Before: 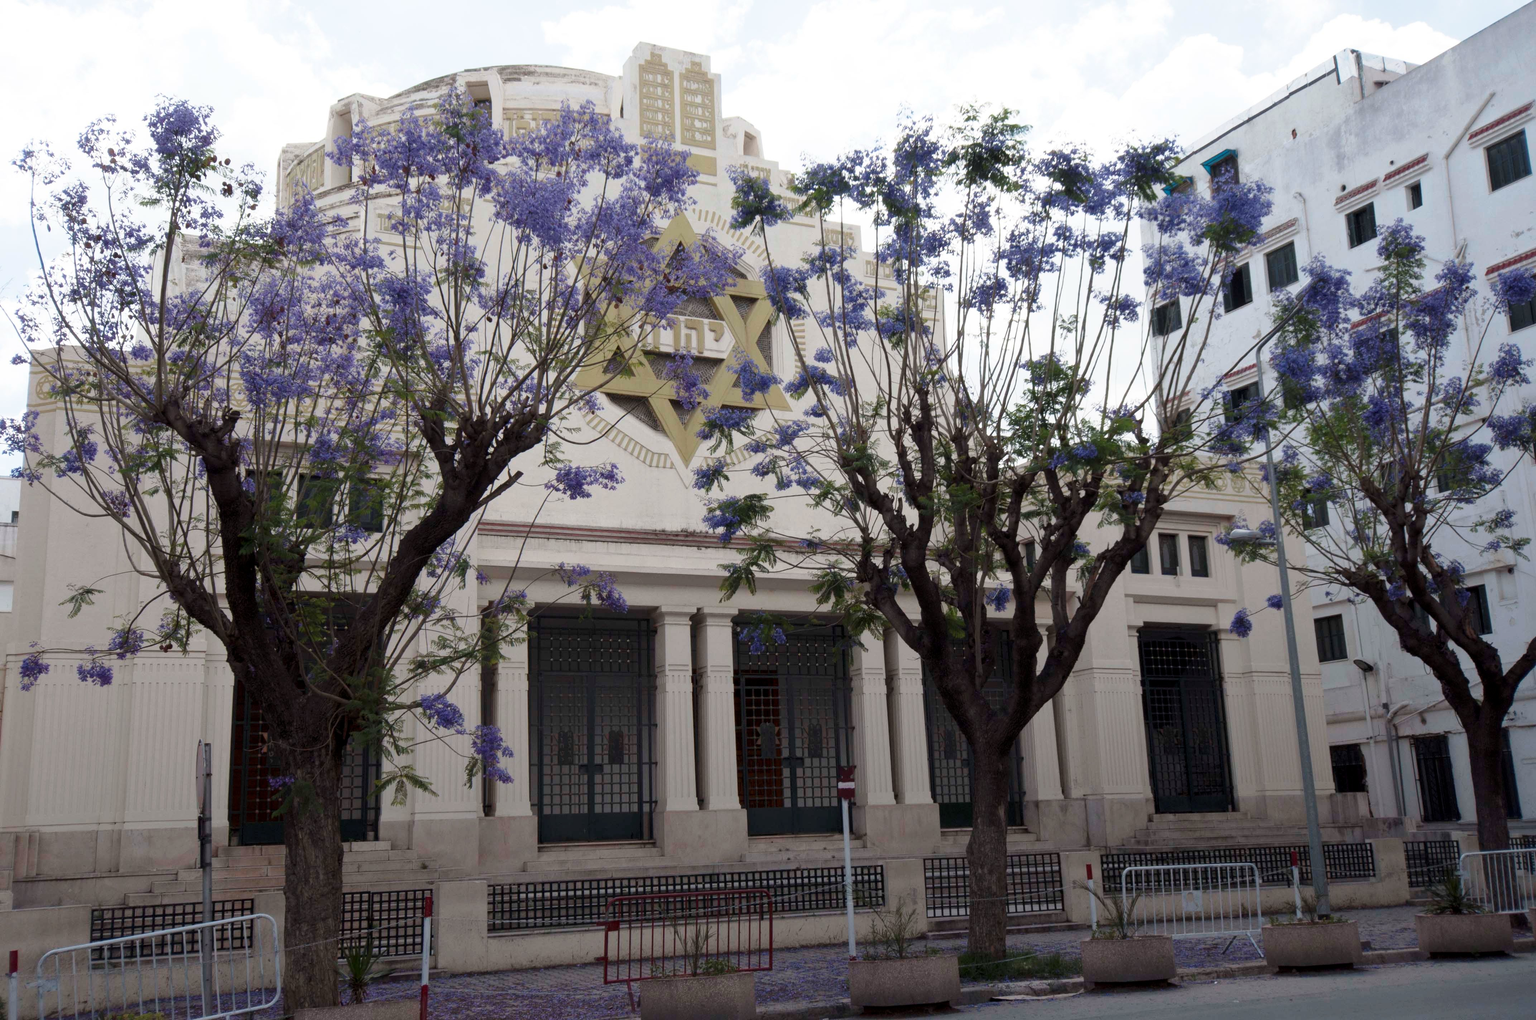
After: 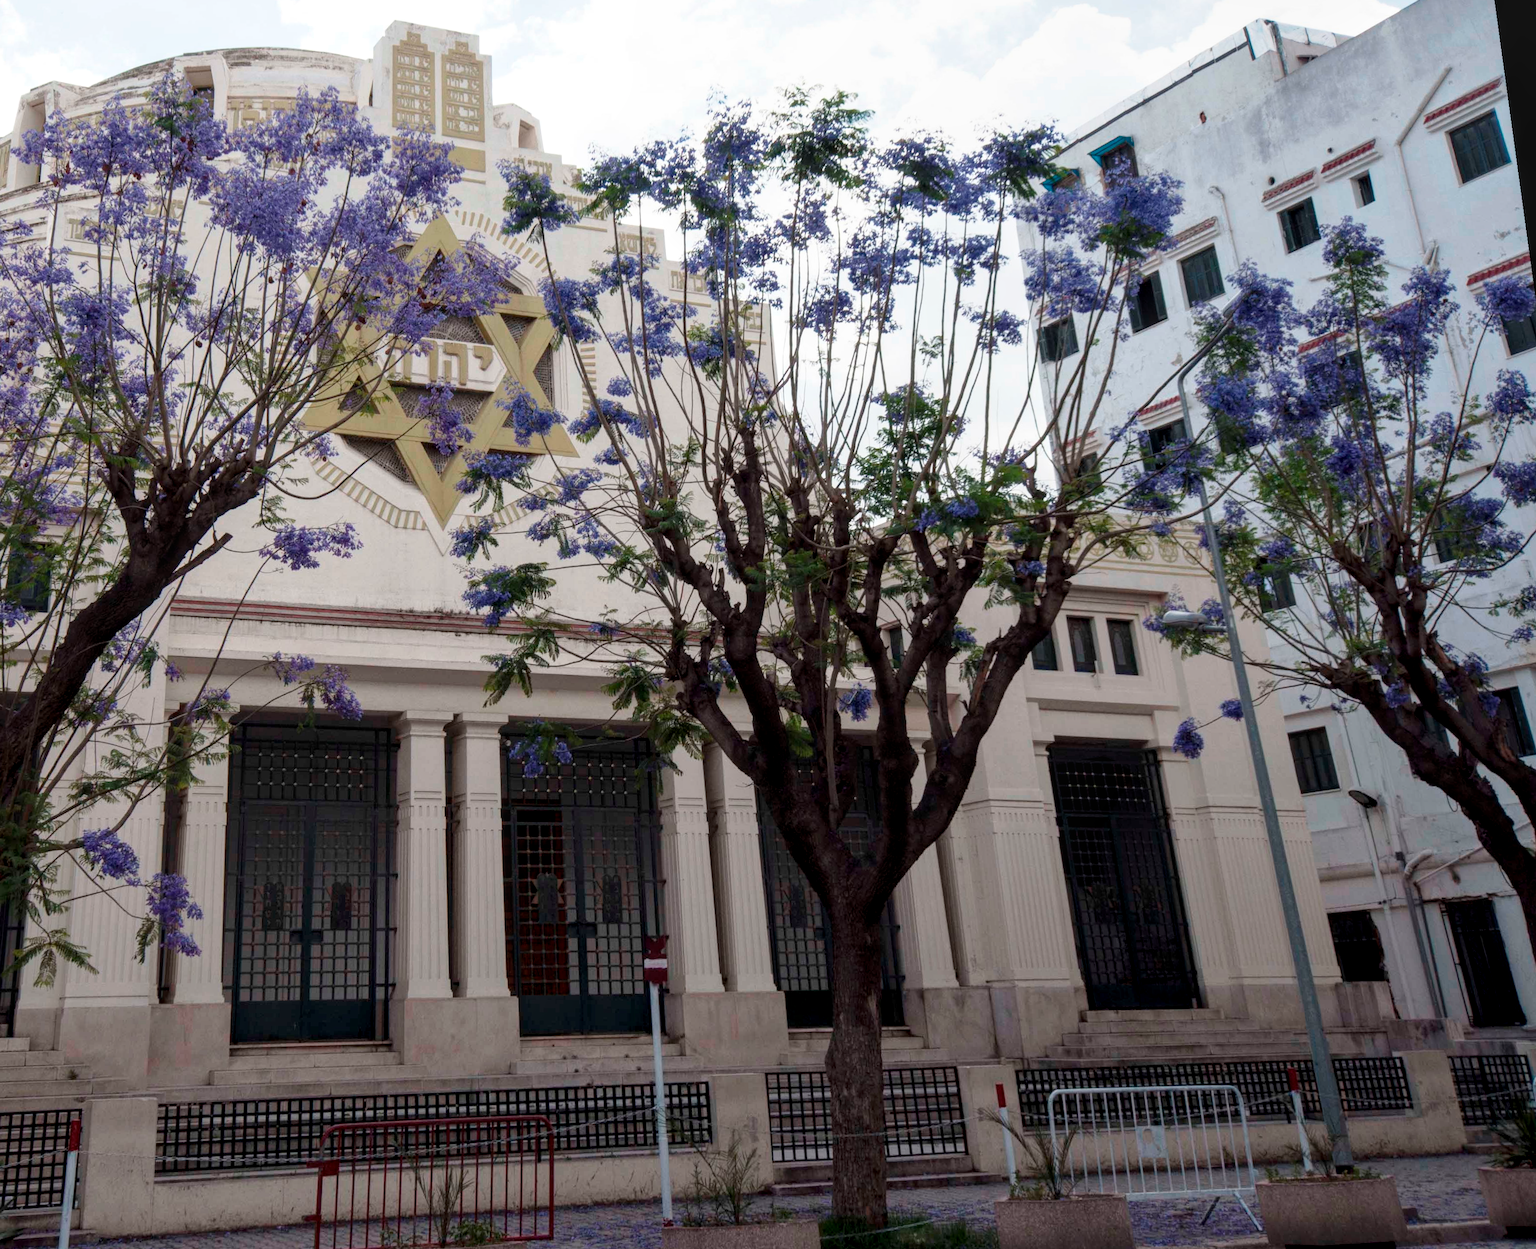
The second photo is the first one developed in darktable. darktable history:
rotate and perspective: rotation 0.128°, lens shift (vertical) -0.181, lens shift (horizontal) -0.044, shear 0.001, automatic cropping off
crop and rotate: left 24.034%, top 2.838%, right 6.406%, bottom 6.299%
local contrast: on, module defaults
